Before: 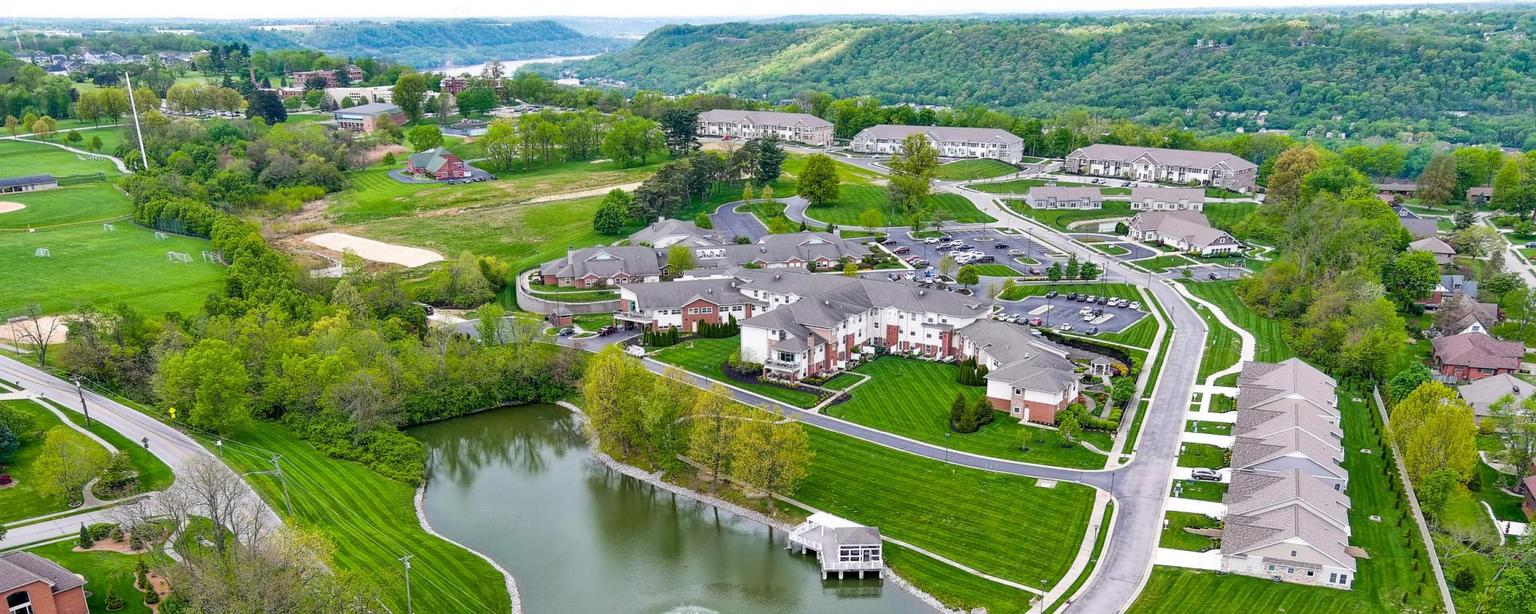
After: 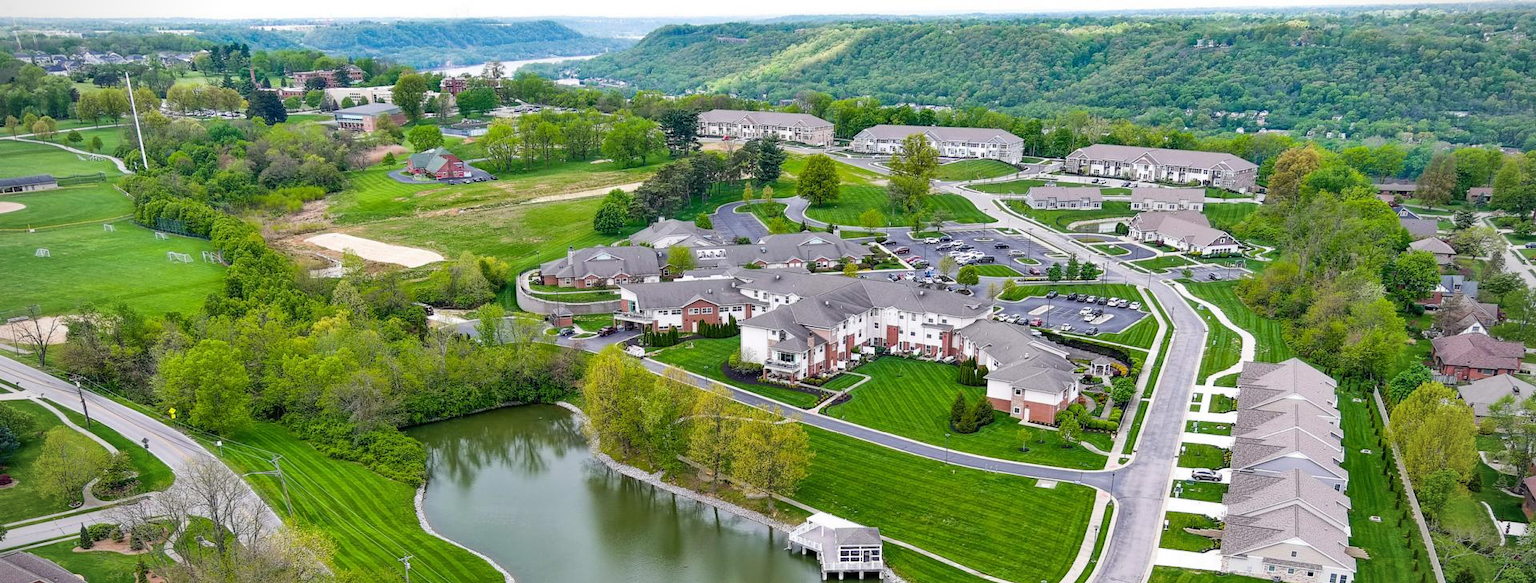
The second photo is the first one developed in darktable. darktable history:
vignetting: fall-off radius 60.79%, unbound false
crop and rotate: top 0.004%, bottom 5.04%
